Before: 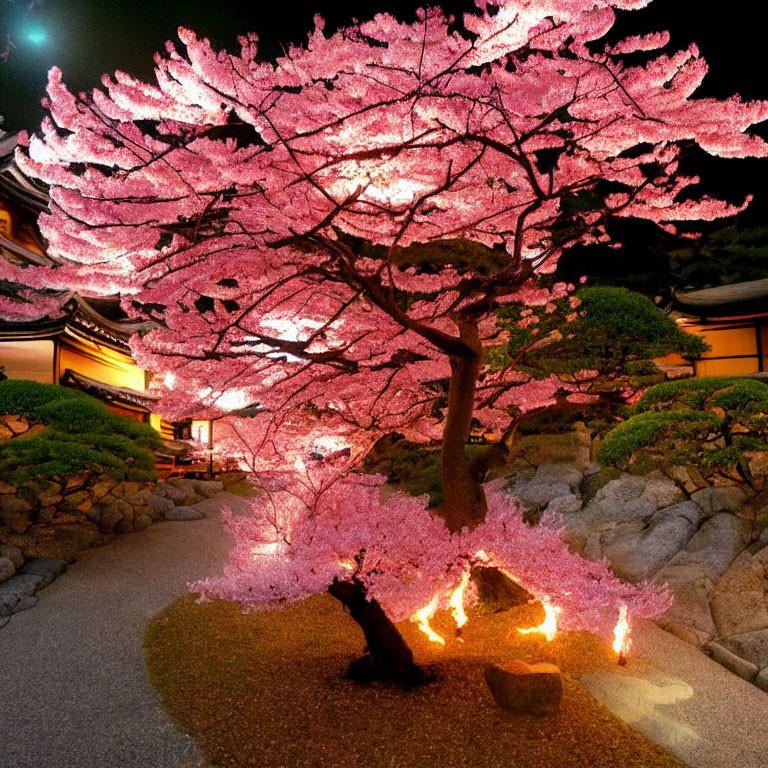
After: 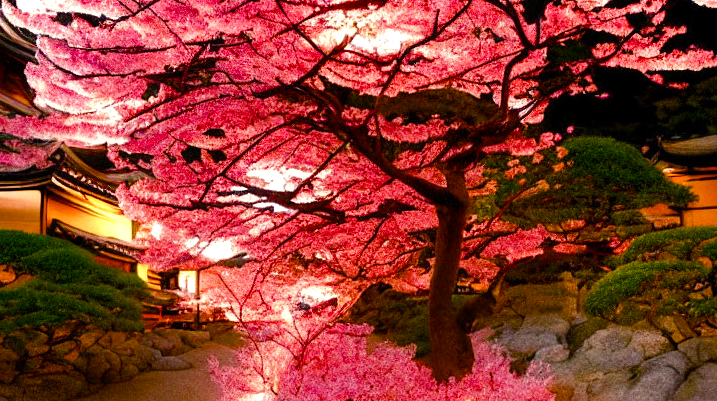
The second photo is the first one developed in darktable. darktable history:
crop: left 1.798%, top 19.645%, right 4.786%, bottom 28.038%
color balance rgb: highlights gain › chroma 3.051%, highlights gain › hue 60.2°, linear chroma grading › shadows 20.064%, linear chroma grading › highlights 3.606%, linear chroma grading › mid-tones 10.321%, perceptual saturation grading › global saturation 25.561%, perceptual saturation grading › highlights -50.561%, perceptual saturation grading › shadows 30.226%, perceptual brilliance grading › highlights 9.239%, perceptual brilliance grading › mid-tones 4.887%, global vibrance 9.791%
